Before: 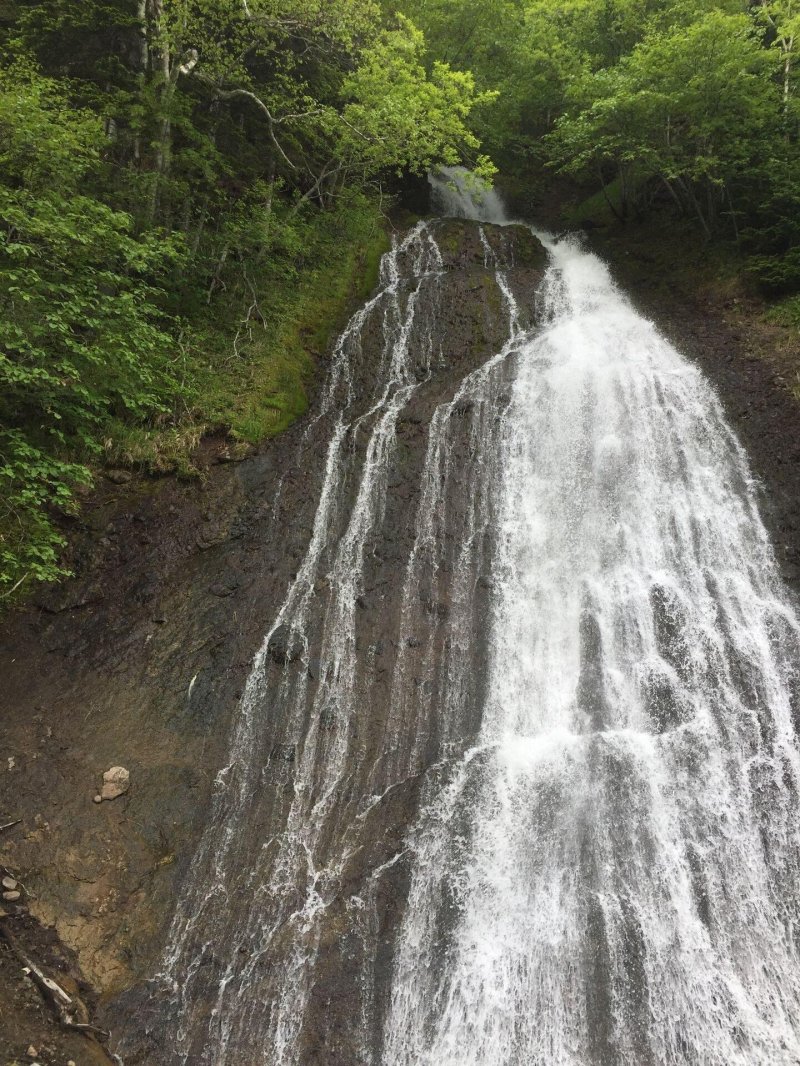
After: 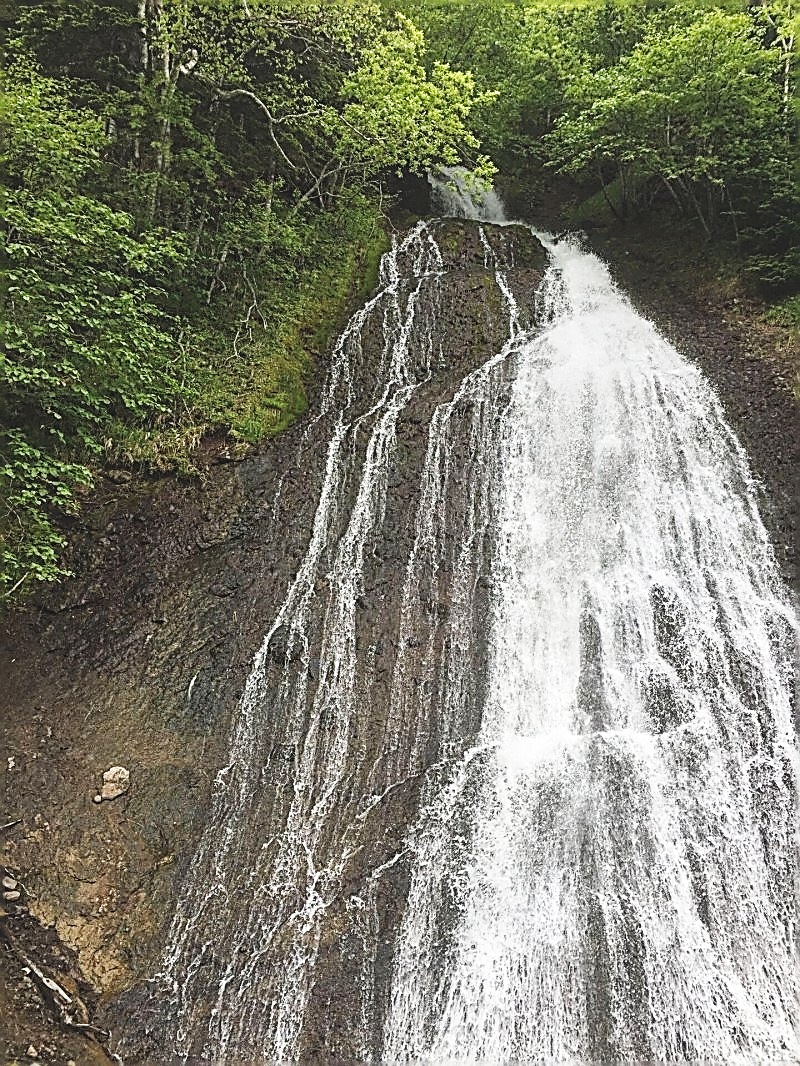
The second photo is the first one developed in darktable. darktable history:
exposure: black level correction -0.025, exposure -0.117 EV, compensate highlight preservation false
sharpen: amount 2
base curve: curves: ch0 [(0, 0) (0.032, 0.025) (0.121, 0.166) (0.206, 0.329) (0.605, 0.79) (1, 1)], preserve colors none
local contrast: on, module defaults
